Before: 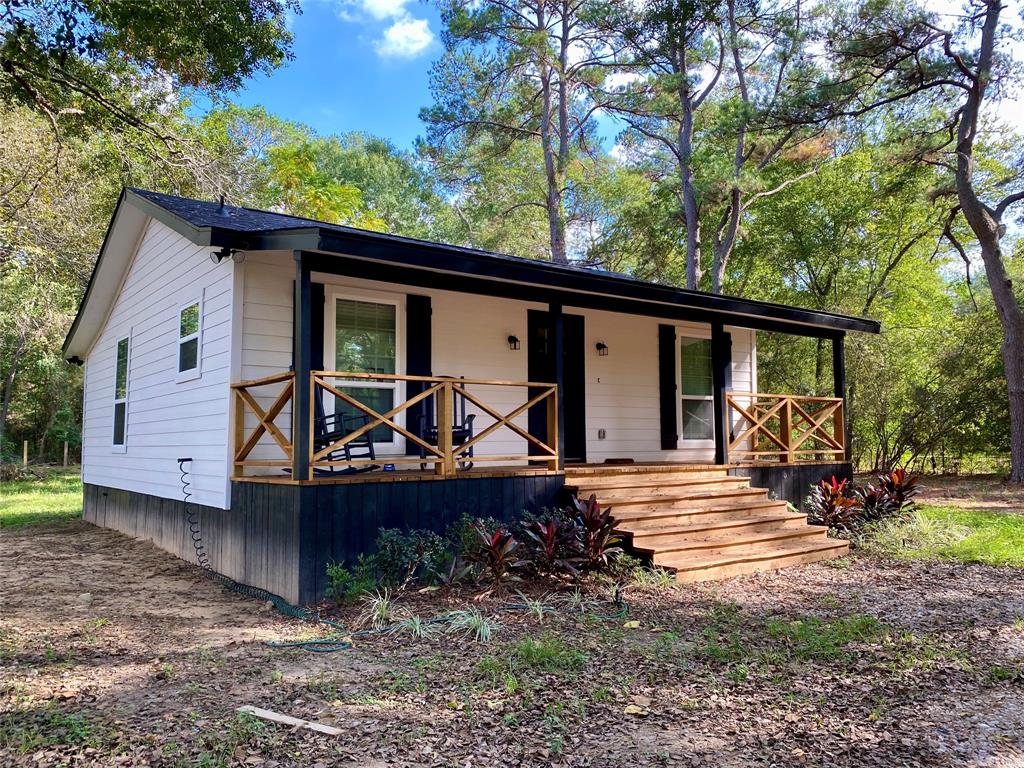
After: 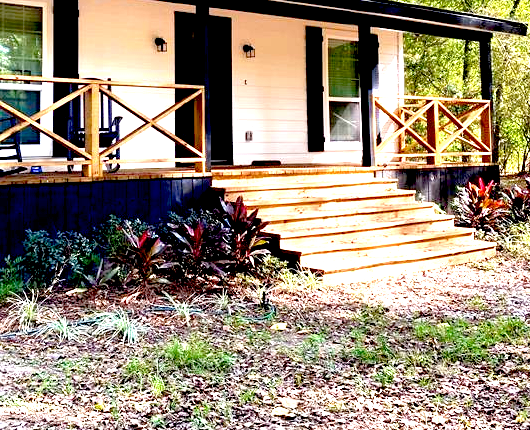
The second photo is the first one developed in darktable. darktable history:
crop: left 34.479%, top 38.822%, right 13.718%, bottom 5.172%
exposure: black level correction 0.016, exposure 1.774 EV, compensate highlight preservation false
